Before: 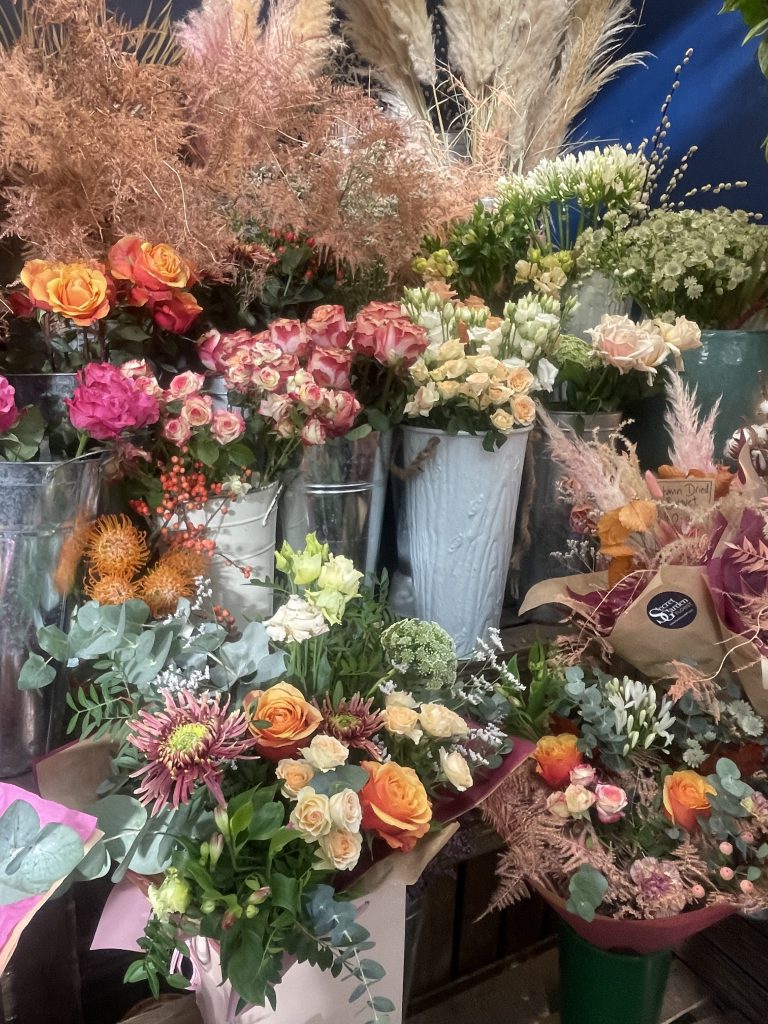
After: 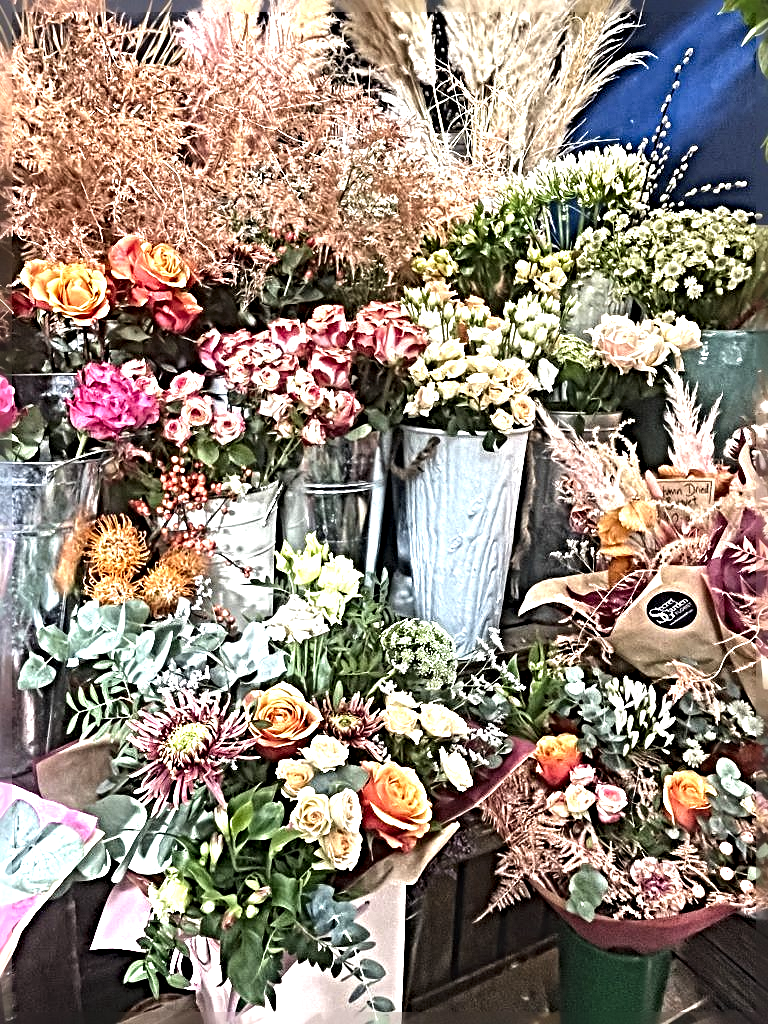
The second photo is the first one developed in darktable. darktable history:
exposure: black level correction -0.005, exposure 1.002 EV, compensate highlight preservation false
sharpen: radius 6.3, amount 1.8, threshold 0
